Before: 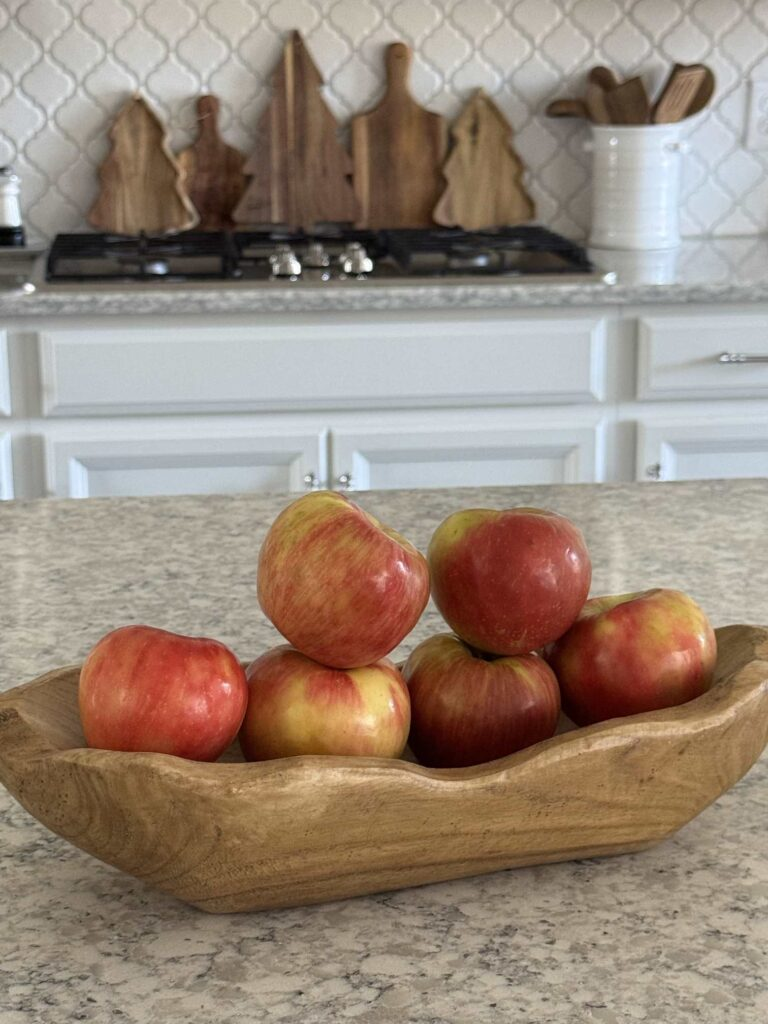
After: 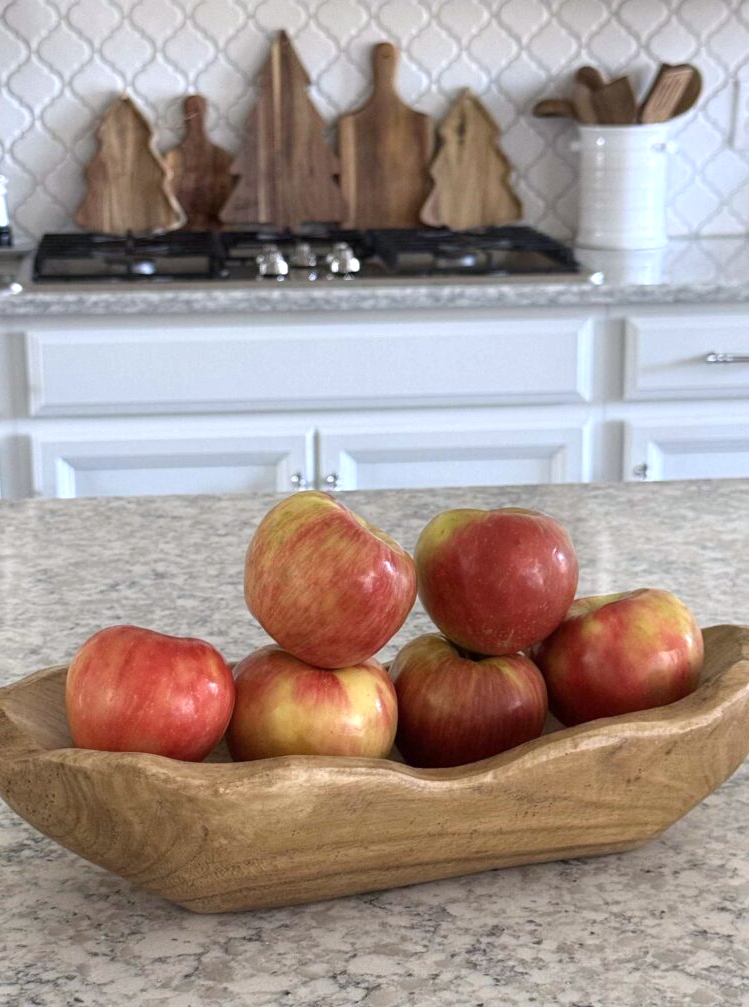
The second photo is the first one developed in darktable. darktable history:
crop and rotate: left 1.695%, right 0.732%, bottom 1.618%
color calibration: illuminant as shot in camera, x 0.358, y 0.373, temperature 4628.91 K
exposure: exposure 0.299 EV, compensate highlight preservation false
